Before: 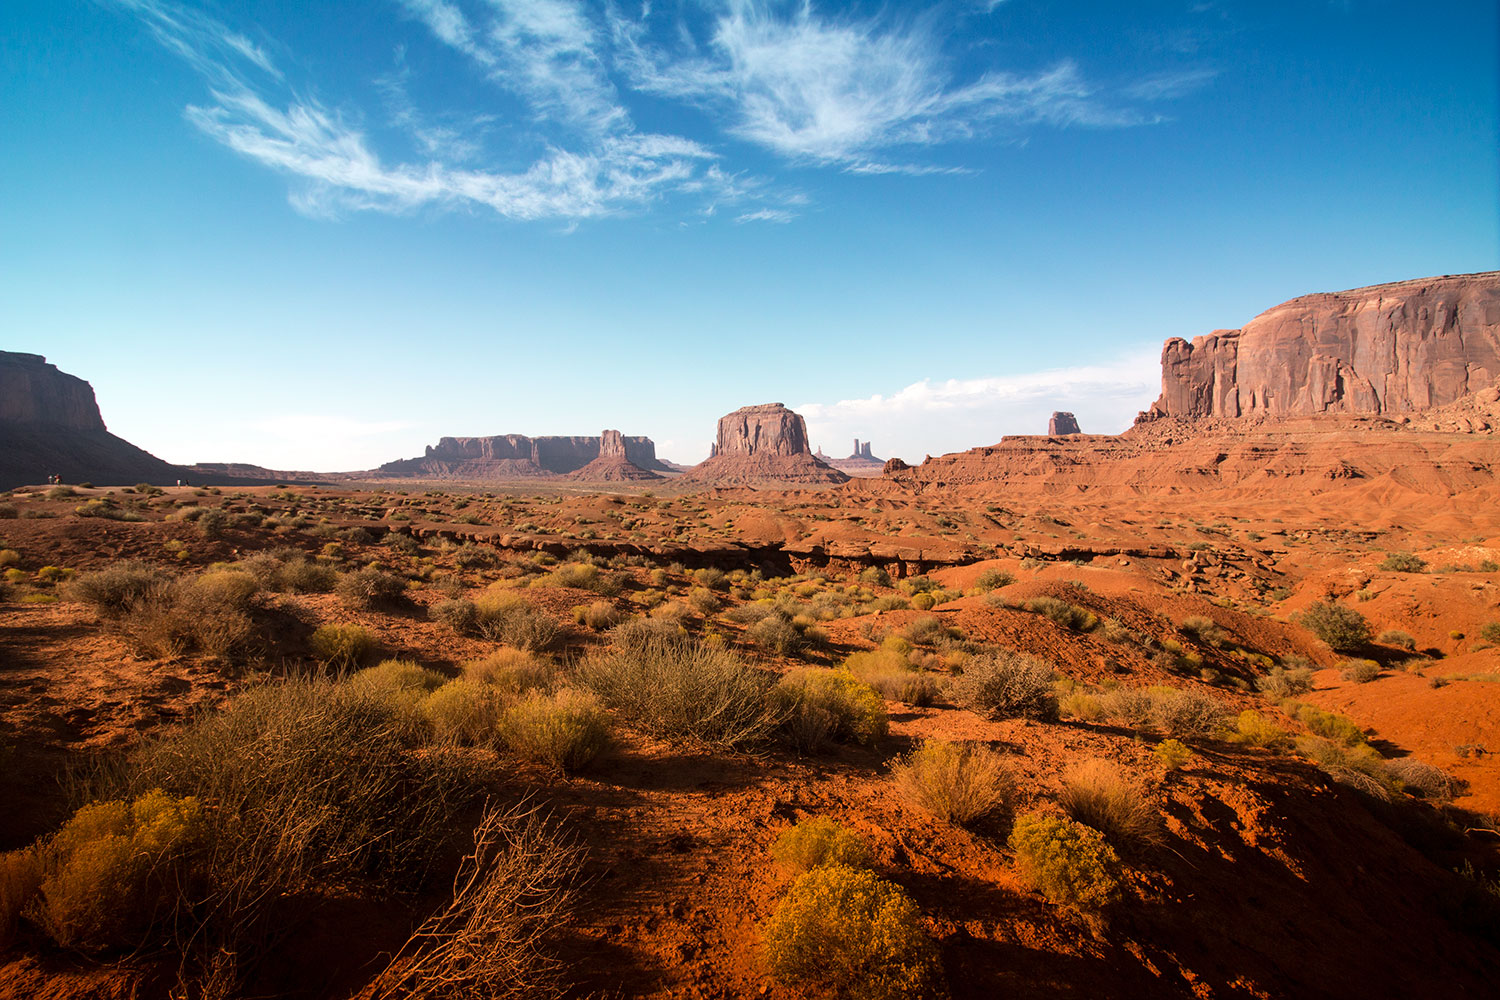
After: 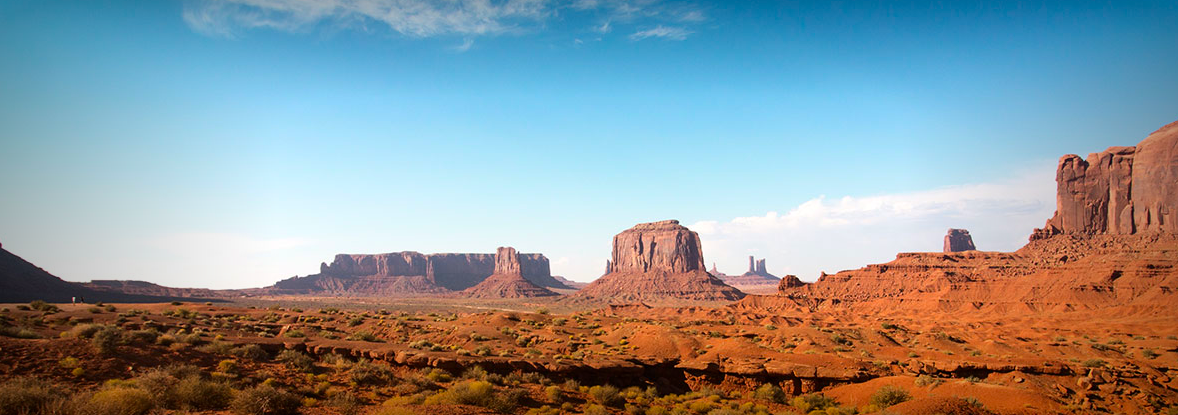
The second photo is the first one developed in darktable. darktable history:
contrast brightness saturation: contrast 0.09, saturation 0.28
vignetting: fall-off start 53.2%, brightness -0.594, saturation 0, automatic ratio true, width/height ratio 1.313, shape 0.22, unbound false
crop: left 7.036%, top 18.398%, right 14.379%, bottom 40.043%
